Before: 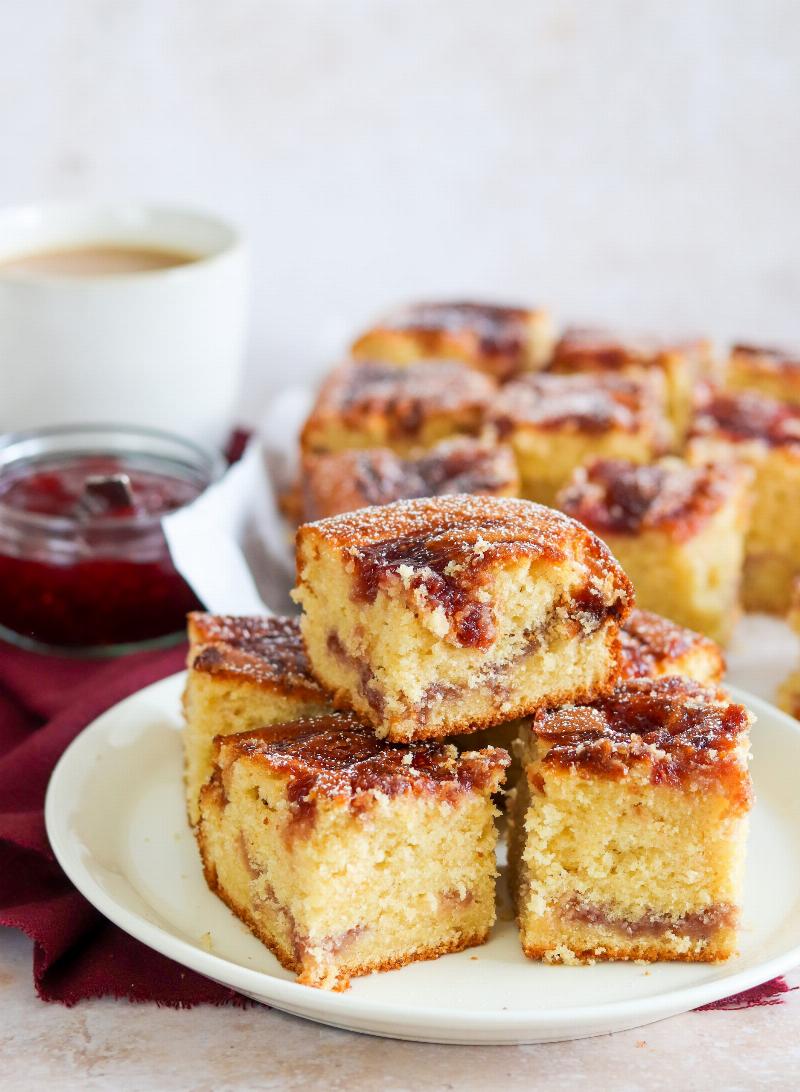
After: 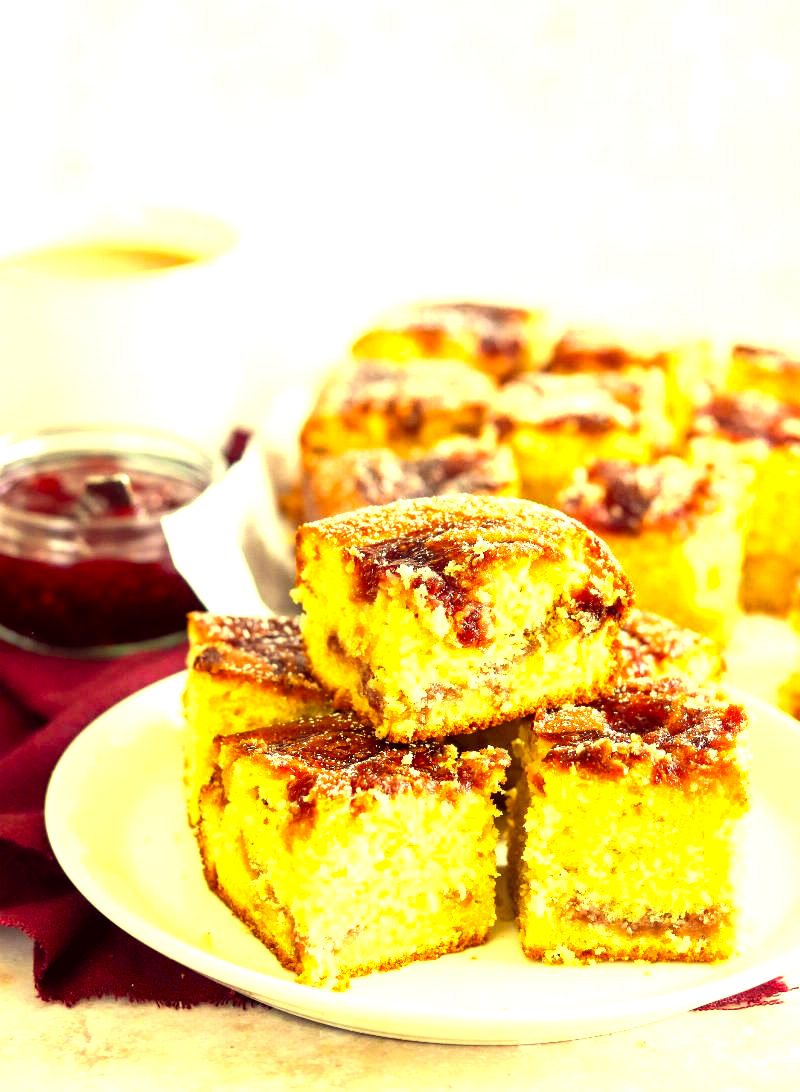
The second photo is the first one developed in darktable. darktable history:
color correction: highlights a* -0.482, highlights b* 40, shadows a* 9.8, shadows b* -0.161
levels: levels [0.012, 0.367, 0.697]
